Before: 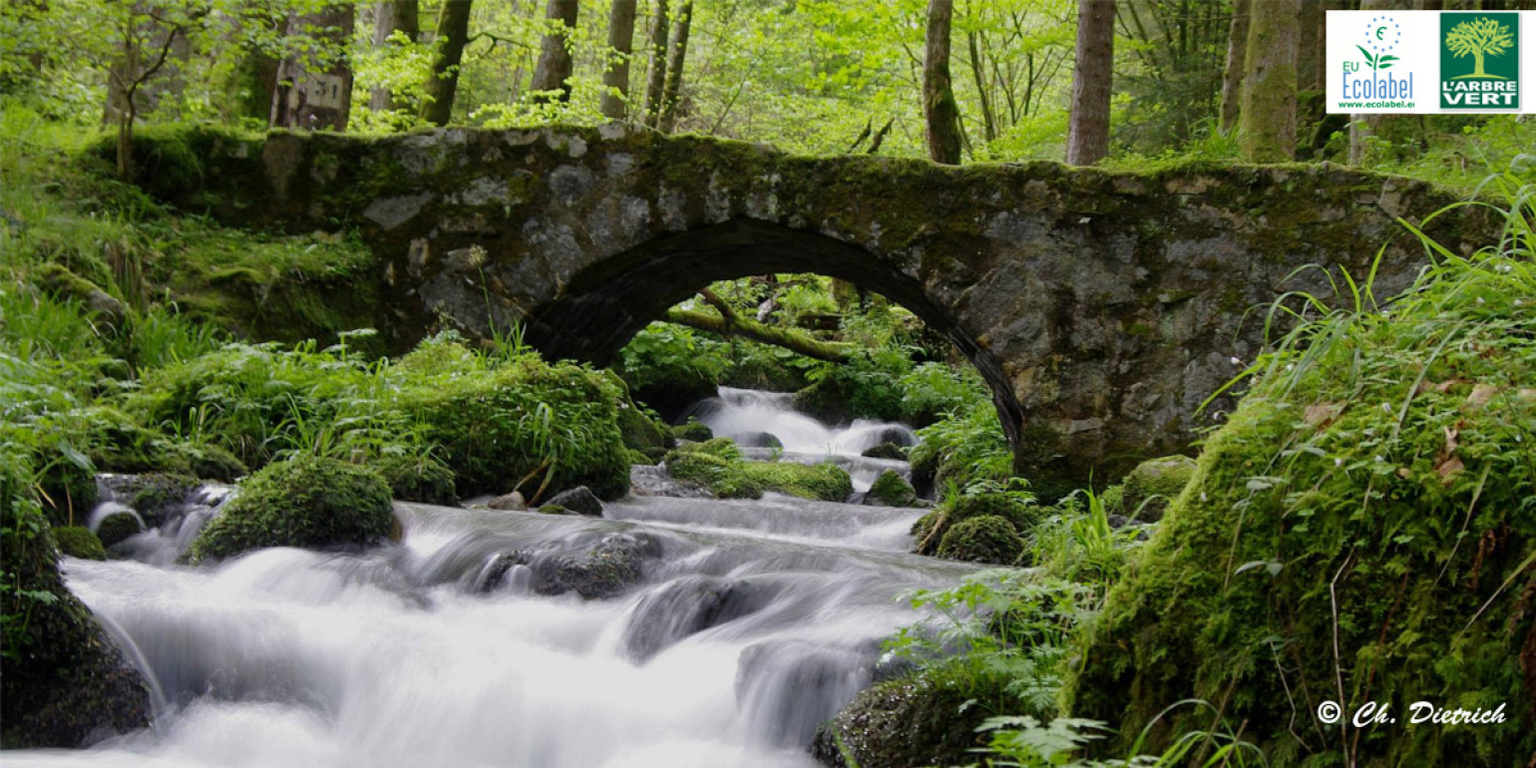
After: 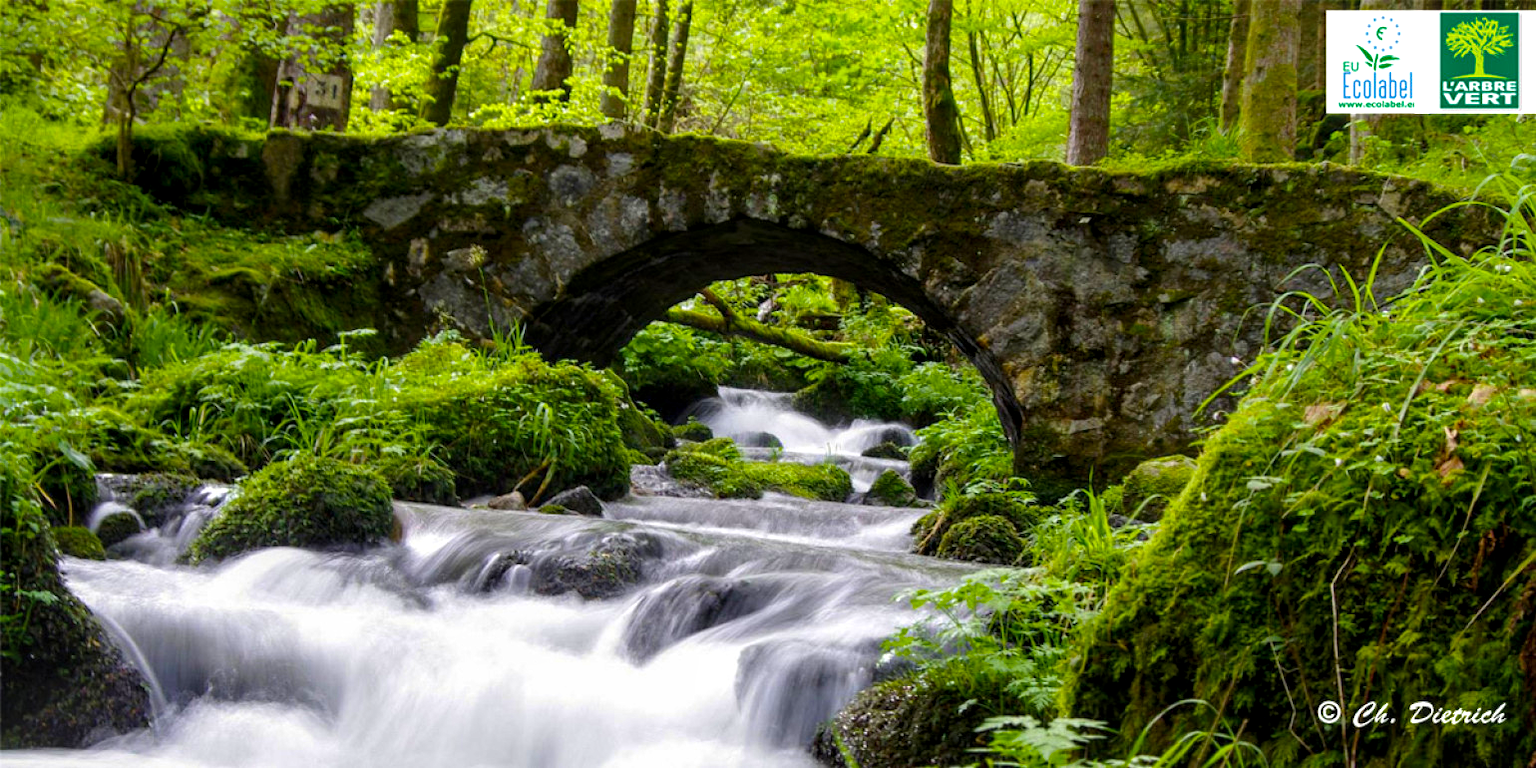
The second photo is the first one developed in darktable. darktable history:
local contrast: detail 130%
color balance rgb: perceptual saturation grading › global saturation 36%, perceptual brilliance grading › global brilliance 10%, global vibrance 20%
